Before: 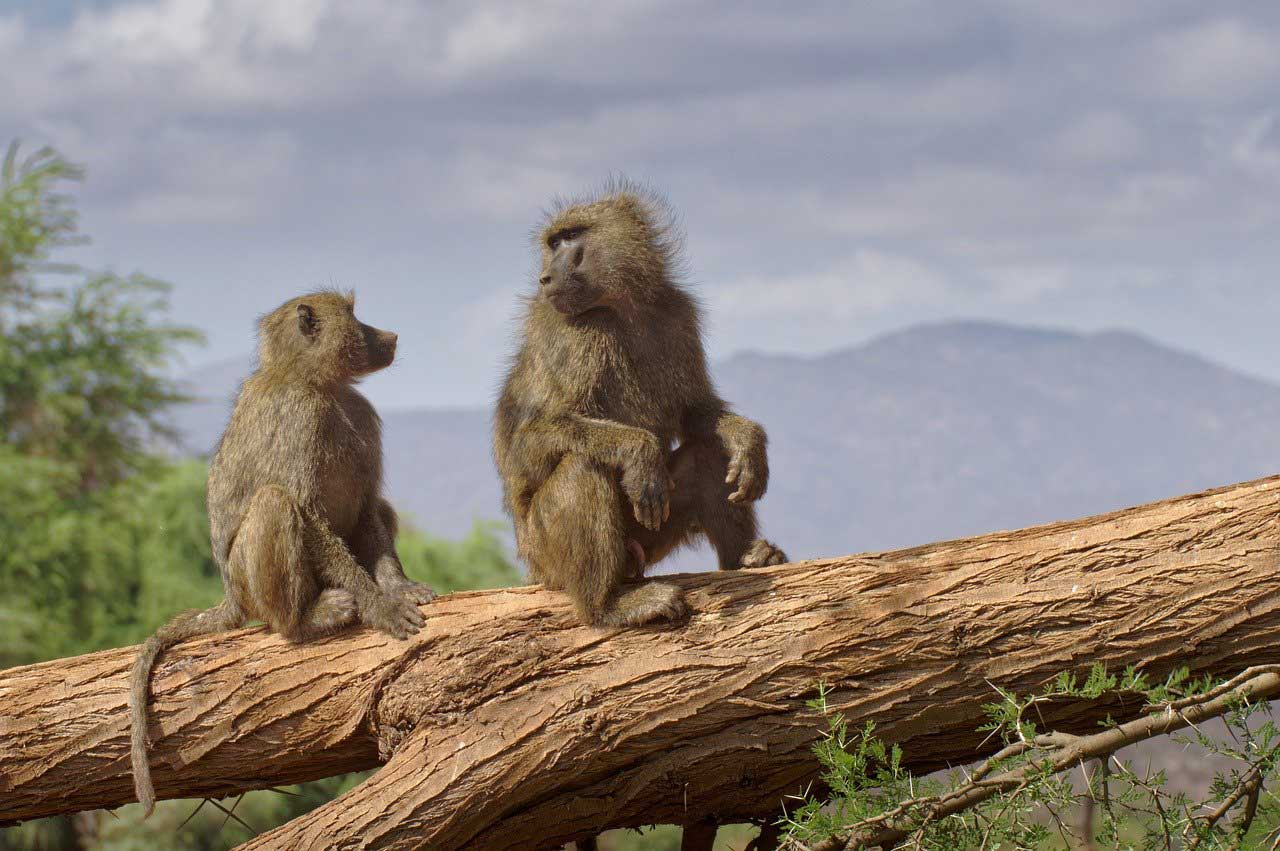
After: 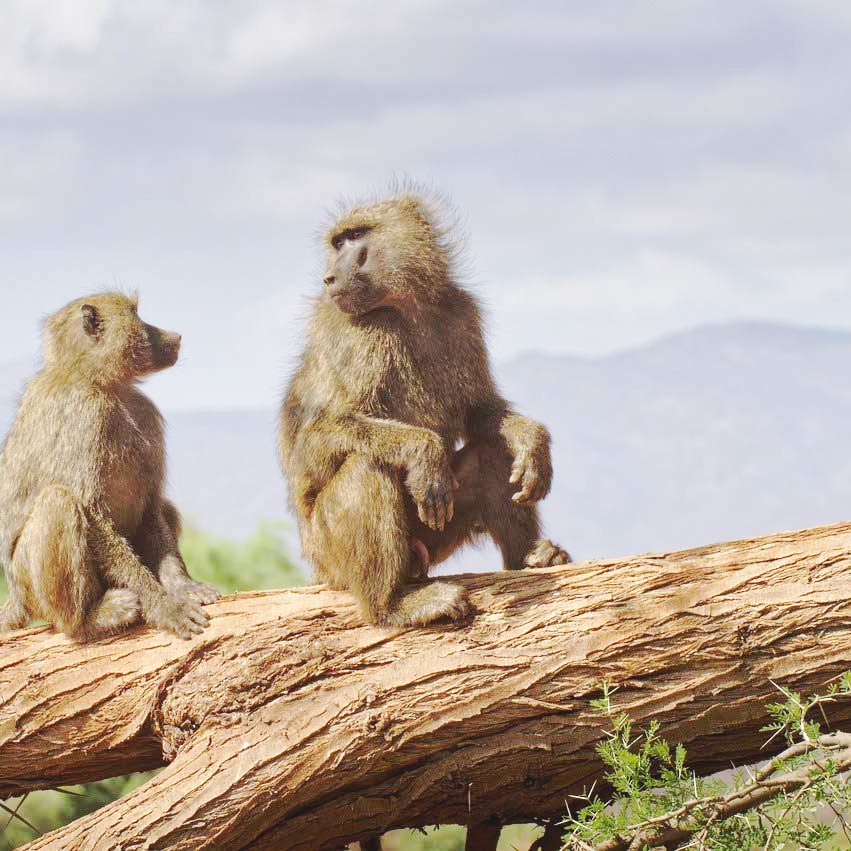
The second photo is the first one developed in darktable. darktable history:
crop: left 16.899%, right 16.556%
base curve: curves: ch0 [(0, 0.007) (0.028, 0.063) (0.121, 0.311) (0.46, 0.743) (0.859, 0.957) (1, 1)], preserve colors none
